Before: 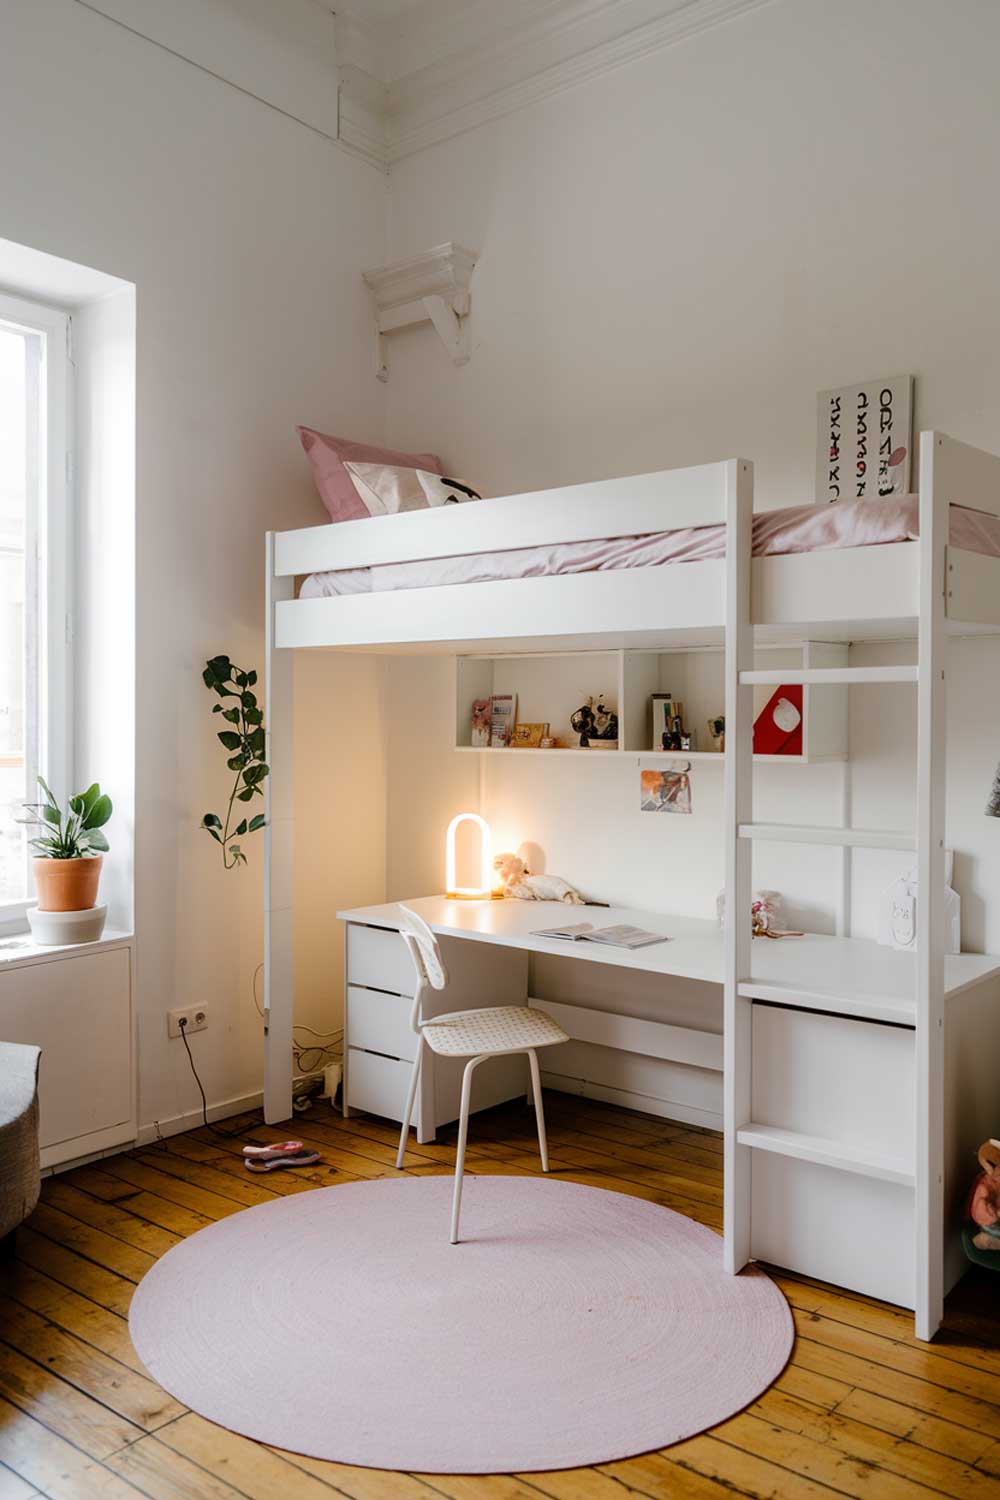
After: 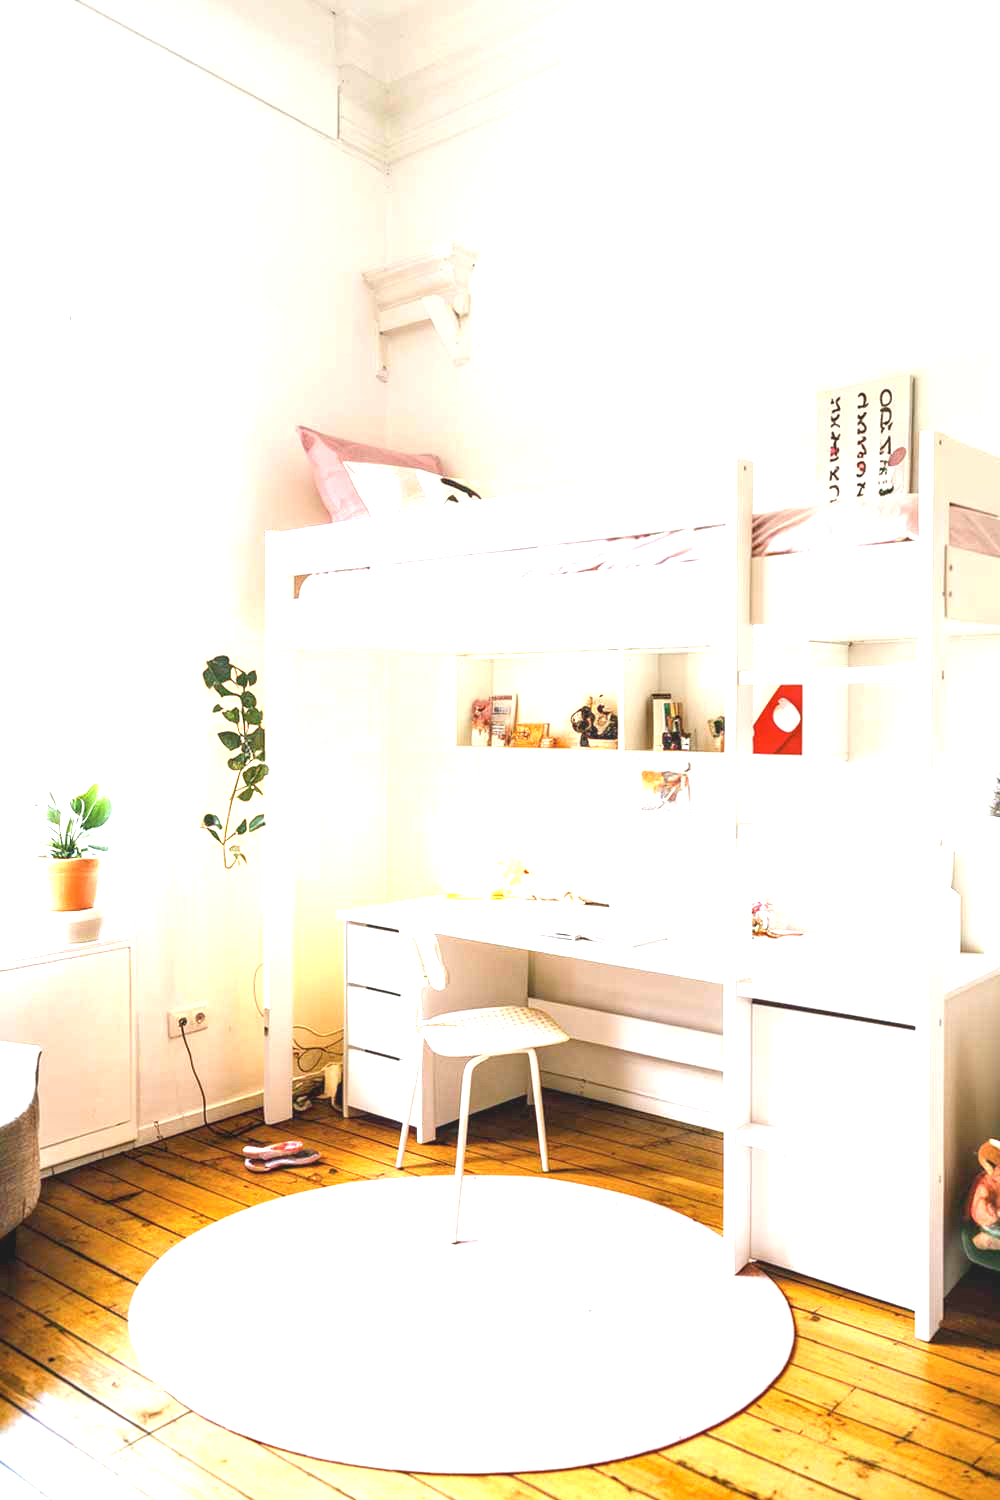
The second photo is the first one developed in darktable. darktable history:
local contrast: detail 110%
exposure: exposure 1.996 EV, compensate highlight preservation false
